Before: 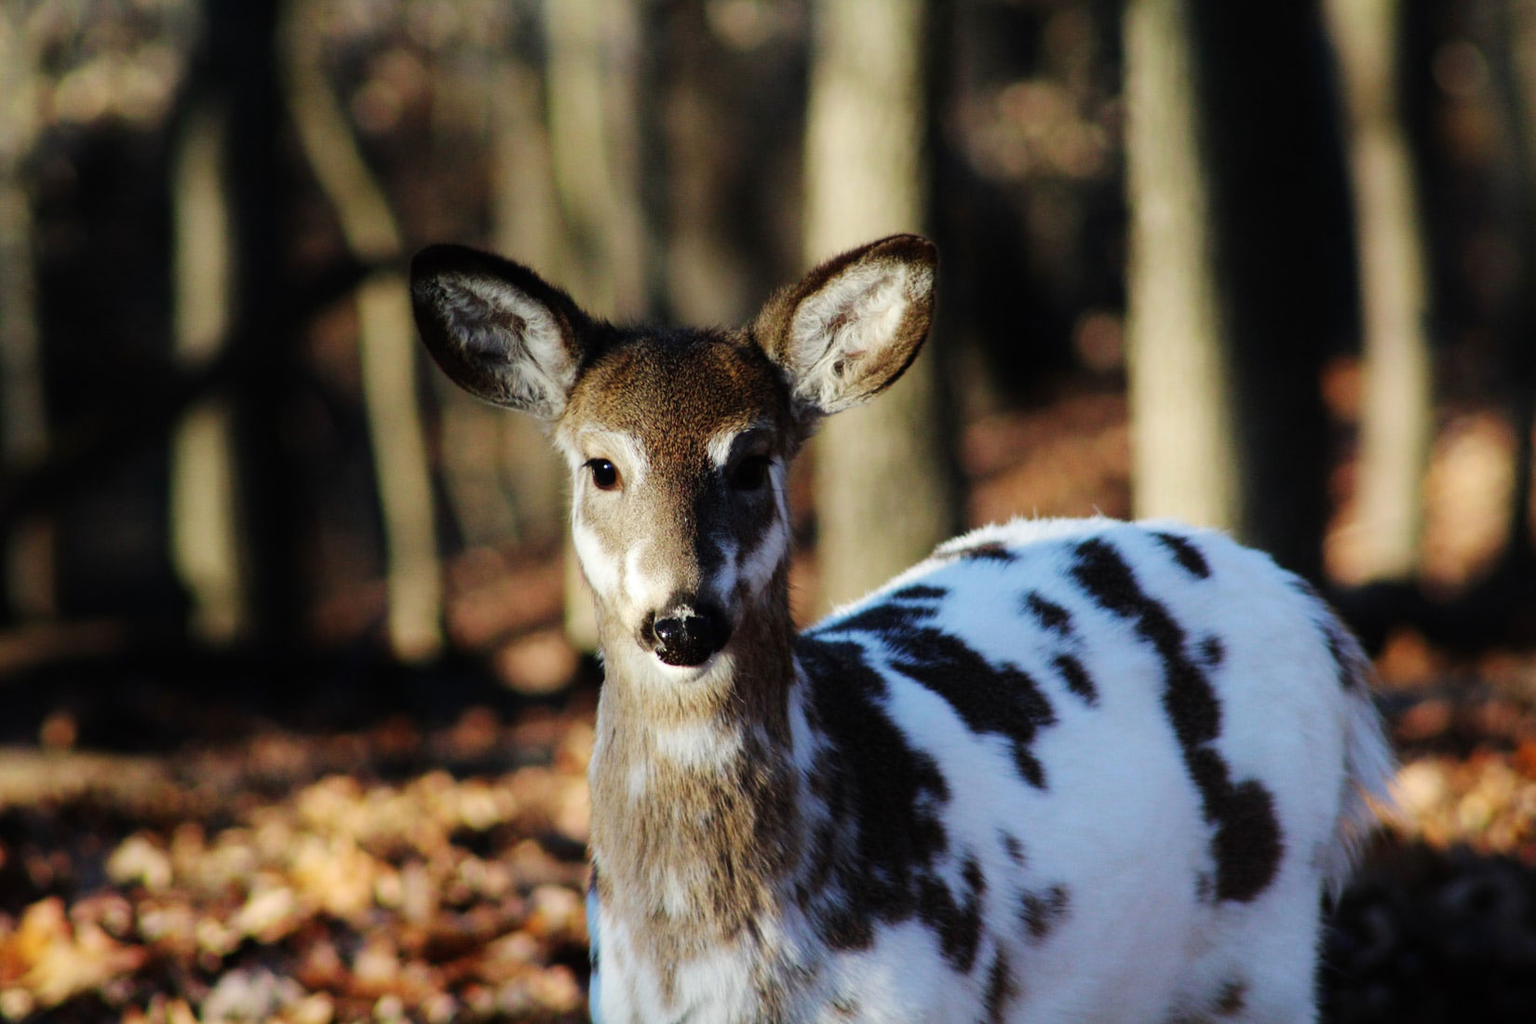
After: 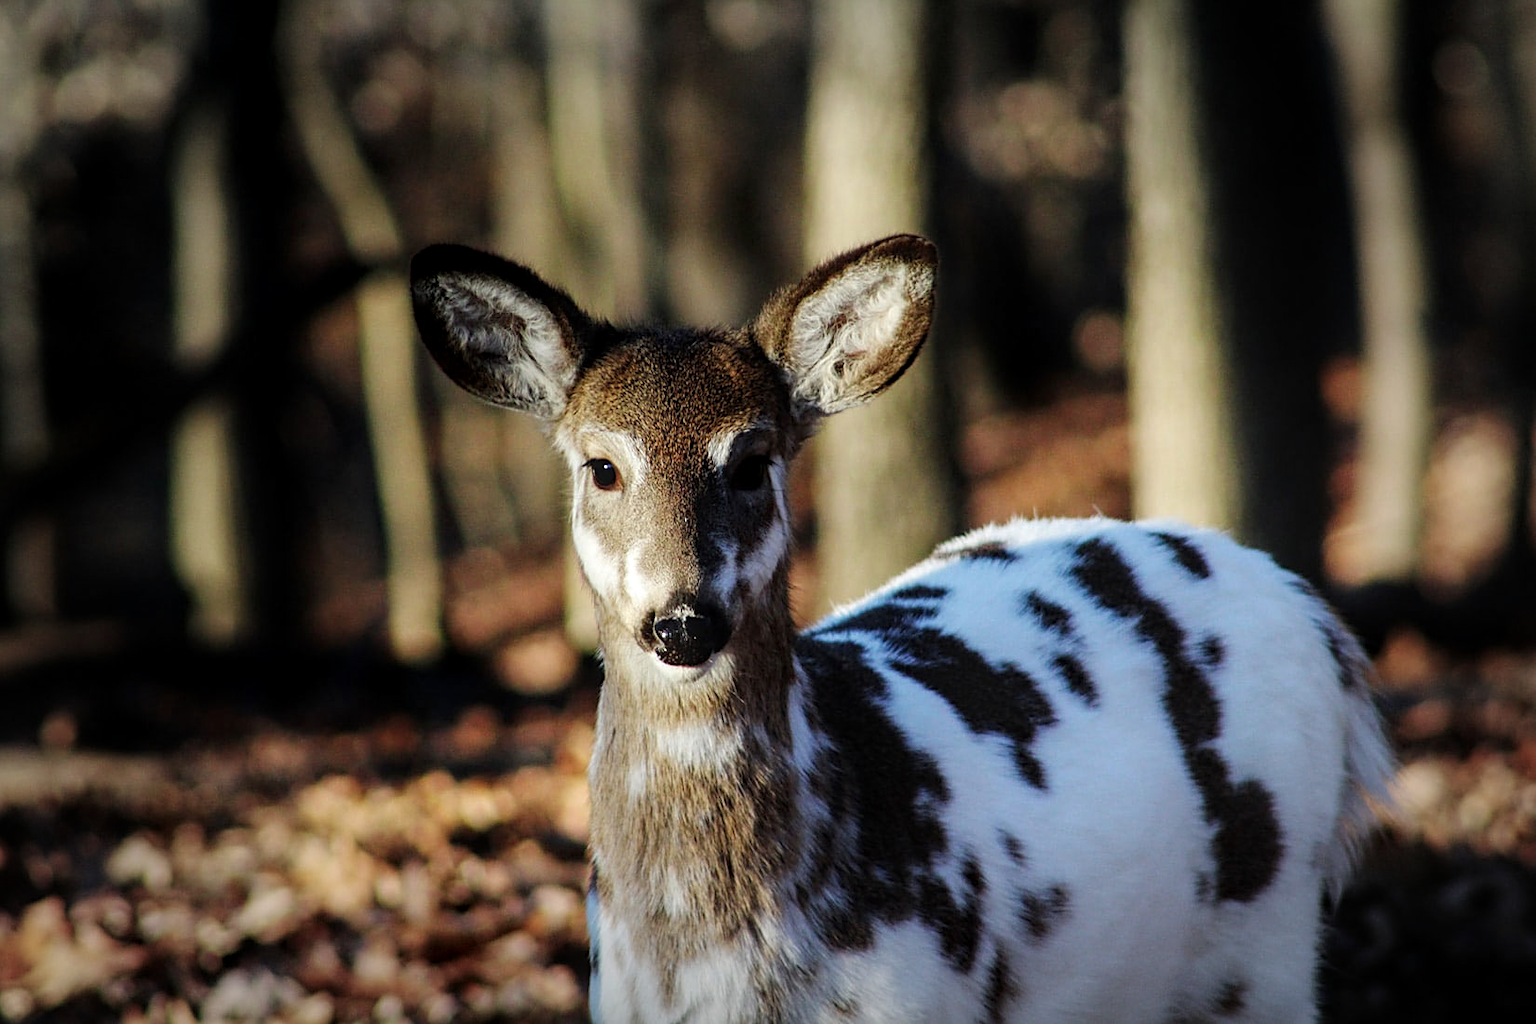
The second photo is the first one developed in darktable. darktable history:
vignetting: fall-off start 65.96%, fall-off radius 39.73%, brightness -0.399, saturation -0.293, automatic ratio true, width/height ratio 0.676
sharpen: amount 0.497
local contrast: on, module defaults
